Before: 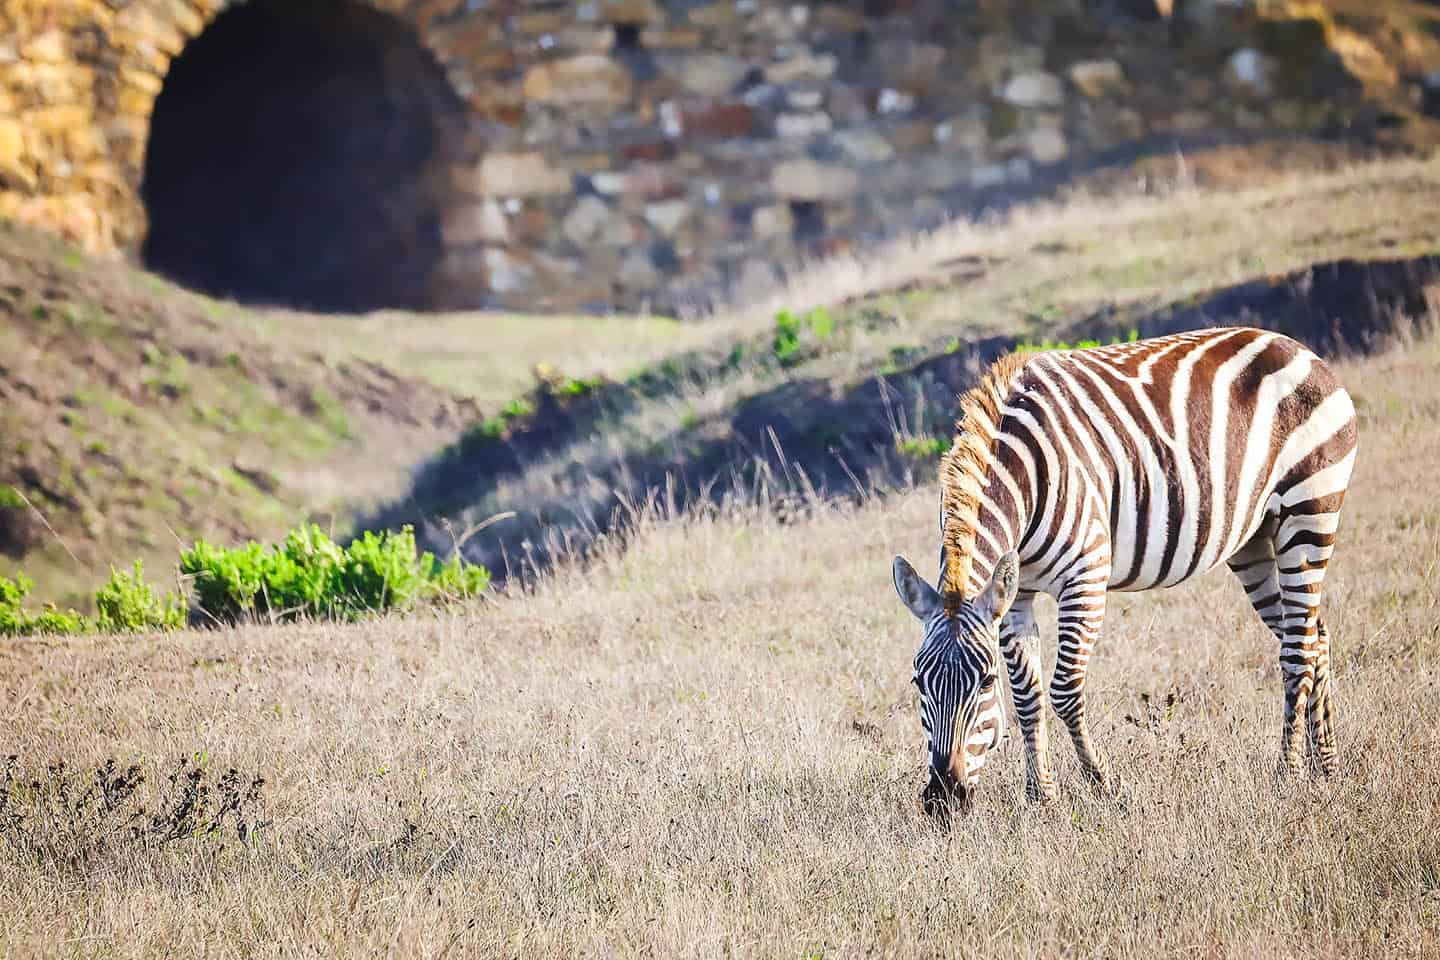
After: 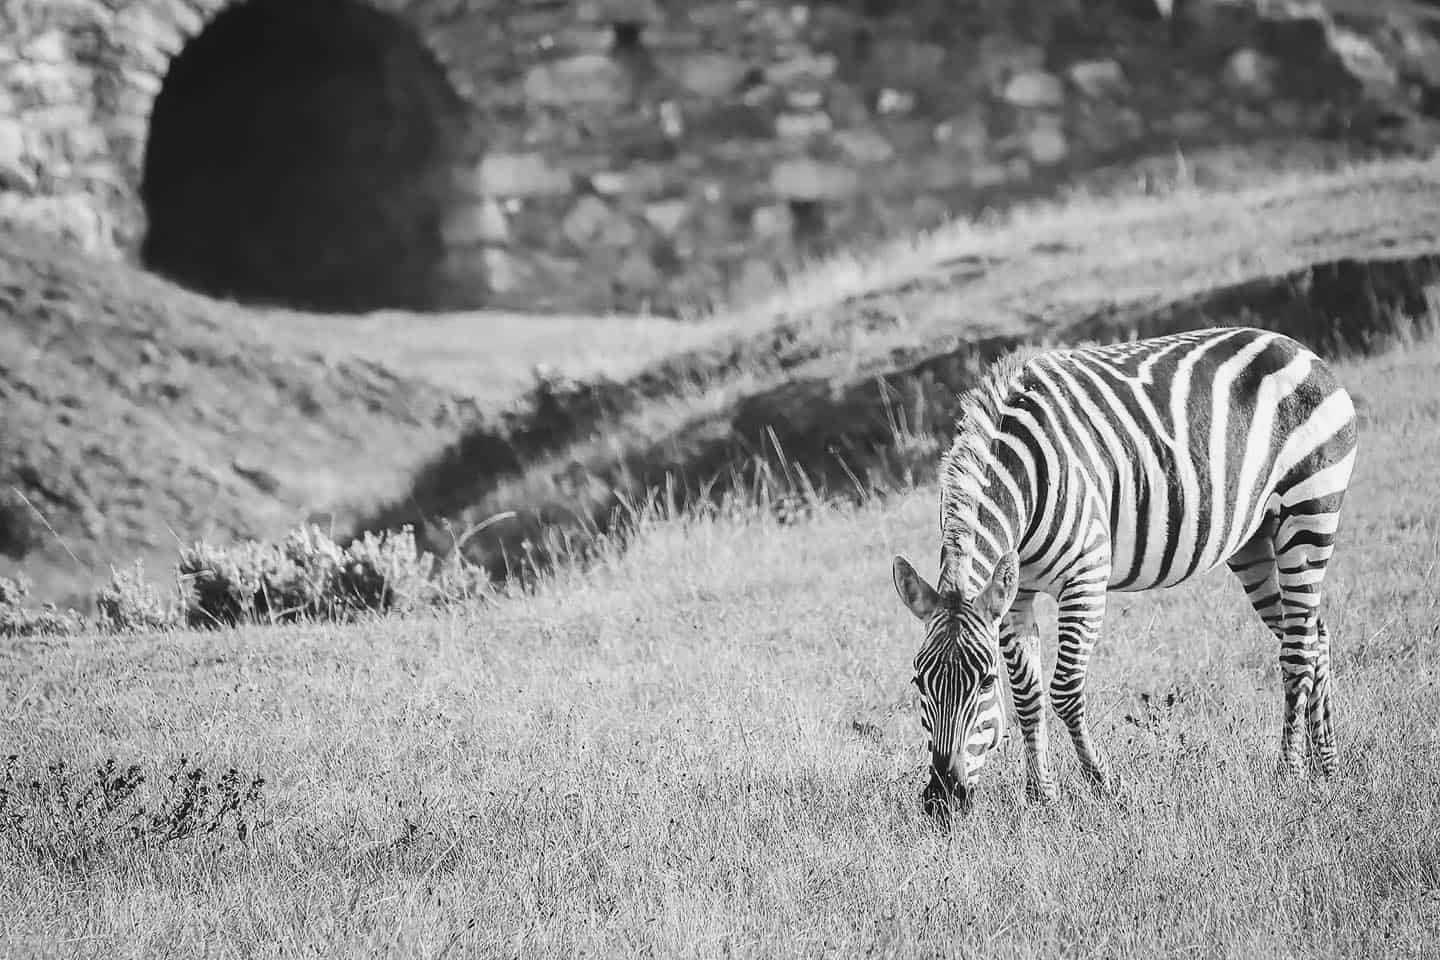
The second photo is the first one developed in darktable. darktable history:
monochrome: on, module defaults
color balance: lift [1.005, 1.002, 0.998, 0.998], gamma [1, 1.021, 1.02, 0.979], gain [0.923, 1.066, 1.056, 0.934]
color correction: saturation 0.2
white balance: red 0.954, blue 1.079
